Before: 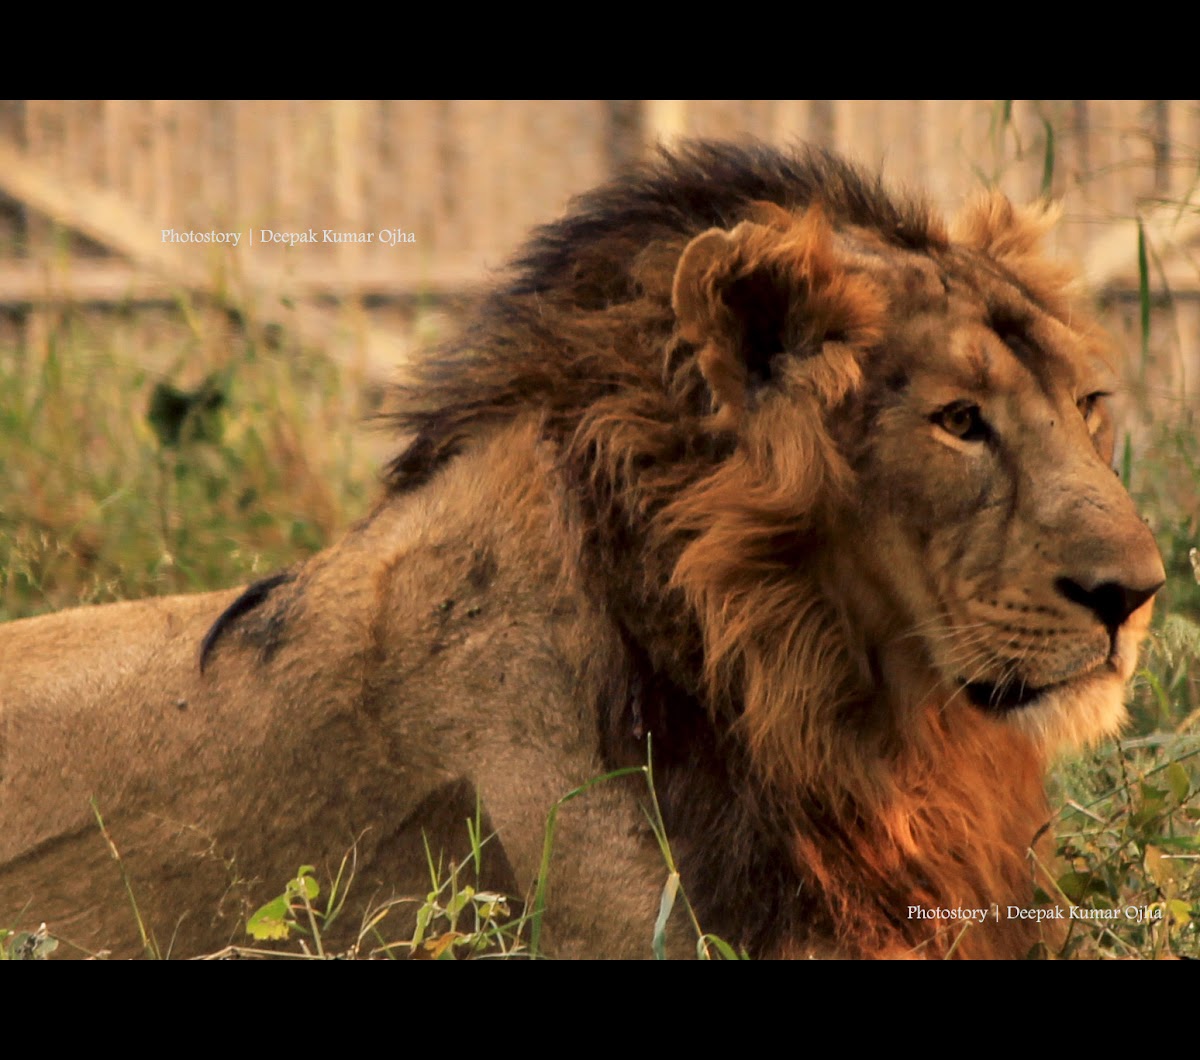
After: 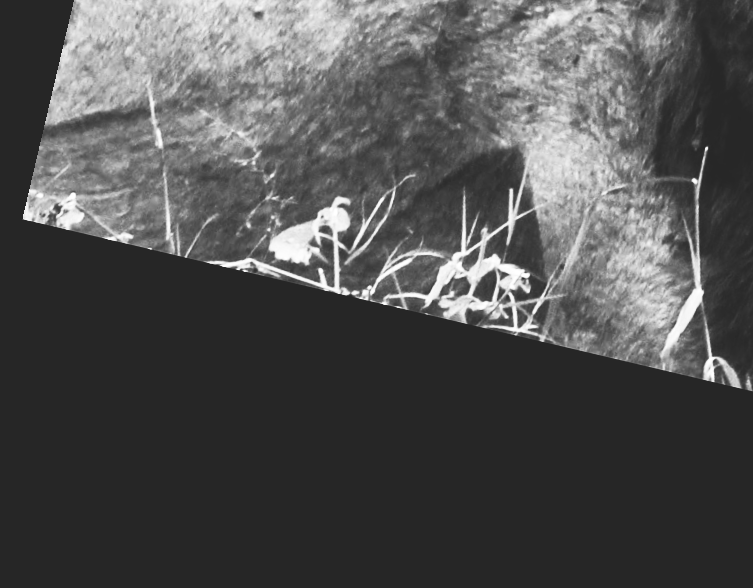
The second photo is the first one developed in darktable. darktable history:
tone equalizer: -8 EV -0.75 EV, -7 EV -0.7 EV, -6 EV -0.6 EV, -5 EV -0.4 EV, -3 EV 0.4 EV, -2 EV 0.6 EV, -1 EV 0.7 EV, +0 EV 0.75 EV, edges refinement/feathering 500, mask exposure compensation -1.57 EV, preserve details no
exposure: black level correction -0.025, exposure -0.117 EV, compensate highlight preservation false
crop and rotate: top 54.778%, right 46.61%, bottom 0.159%
velvia: on, module defaults
rotate and perspective: rotation 13.27°, automatic cropping off
monochrome: size 1
contrast brightness saturation: contrast 0.53, brightness 0.47, saturation -1
